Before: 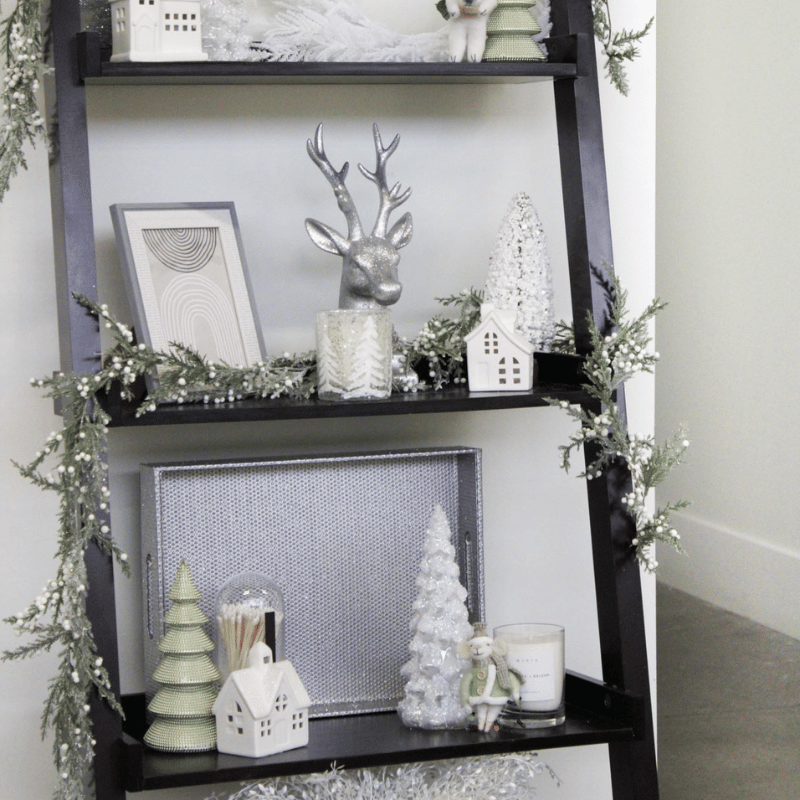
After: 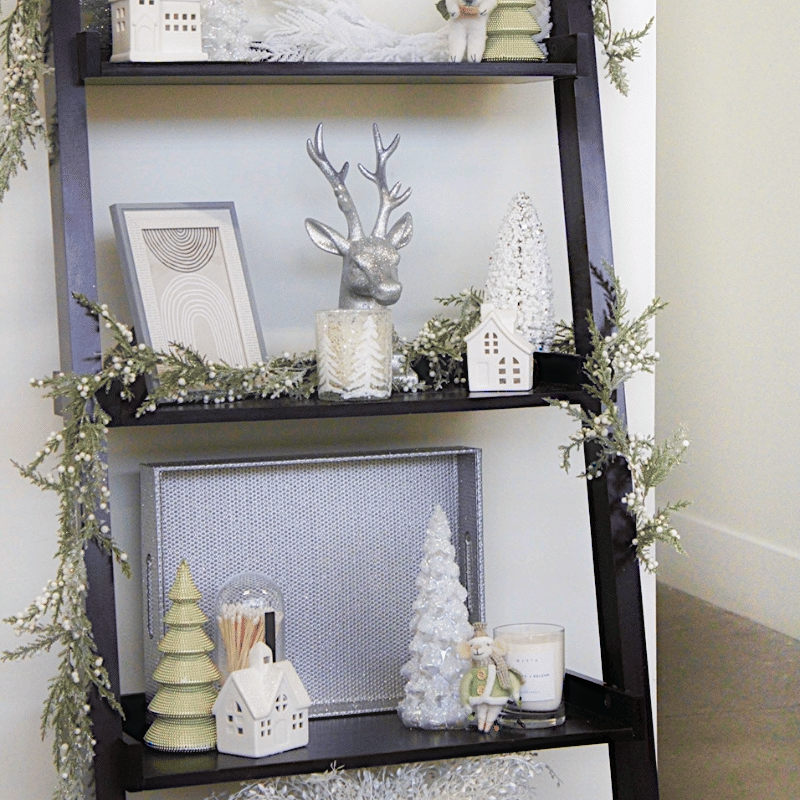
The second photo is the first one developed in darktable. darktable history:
color equalizer "cinematic": saturation › orange 1.11, saturation › yellow 1.11, saturation › cyan 1.11, saturation › blue 1.17, hue › red 6.83, hue › orange -14.63, hue › yellow -10.73, hue › blue -10.73, brightness › red 1.16, brightness › orange 1.24, brightness › yellow 1.11, brightness › green 0.86, brightness › blue 0.801, brightness › lavender 1.04, brightness › magenta 0.983
contrast equalizer "soft": y [[0.5, 0.496, 0.435, 0.435, 0.496, 0.5], [0.5 ×6], [0.5 ×6], [0 ×6], [0 ×6]]
diffuse or sharpen "diffusion": radius span 100, 1st order speed 50%, 2nd order speed 50%, 3rd order speed 50%, 4th order speed 50% | blend: blend mode normal, opacity 25%; mask: uniform (no mask)
diffuse or sharpen "sharpen demosaicing: AA filter": edge sensitivity 1, 1st order anisotropy 100%, 2nd order anisotropy 100%, 3rd order anisotropy 100%, 4th order anisotropy 100%, 1st order speed -25%, 2nd order speed -25%, 3rd order speed -25%, 4th order speed -25%
haze removal: strength -0.1, adaptive false
color balance rgb "medium contrast": perceptual brilliance grading › highlights 20%, perceptual brilliance grading › mid-tones 10%, perceptual brilliance grading › shadows -20%
color balance rgb: perceptual saturation grading › global saturation 20%, perceptual saturation grading › highlights -25%, perceptual saturation grading › shadows 25%, global vibrance 50%
